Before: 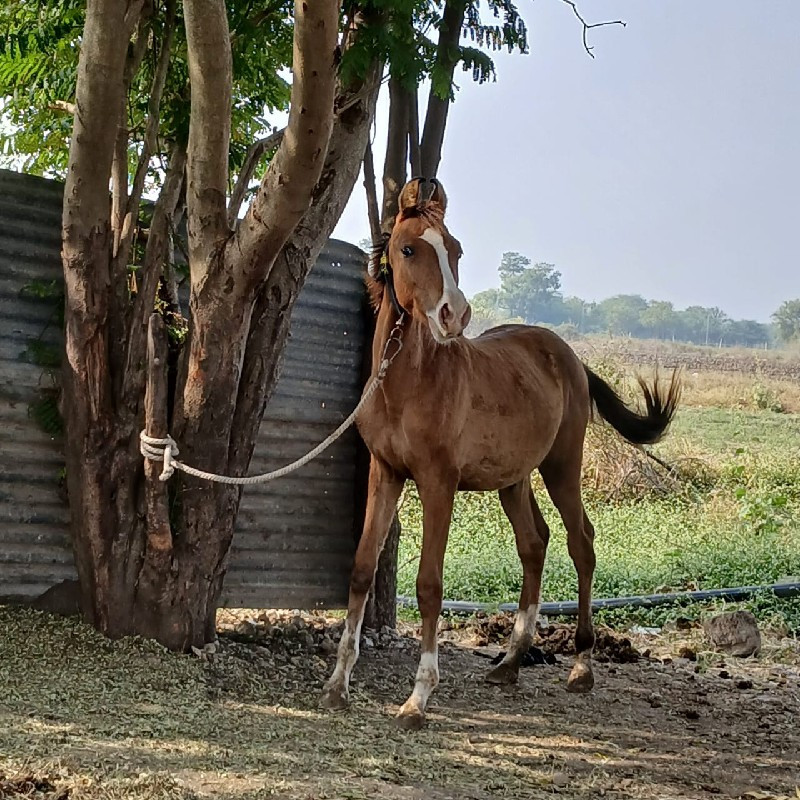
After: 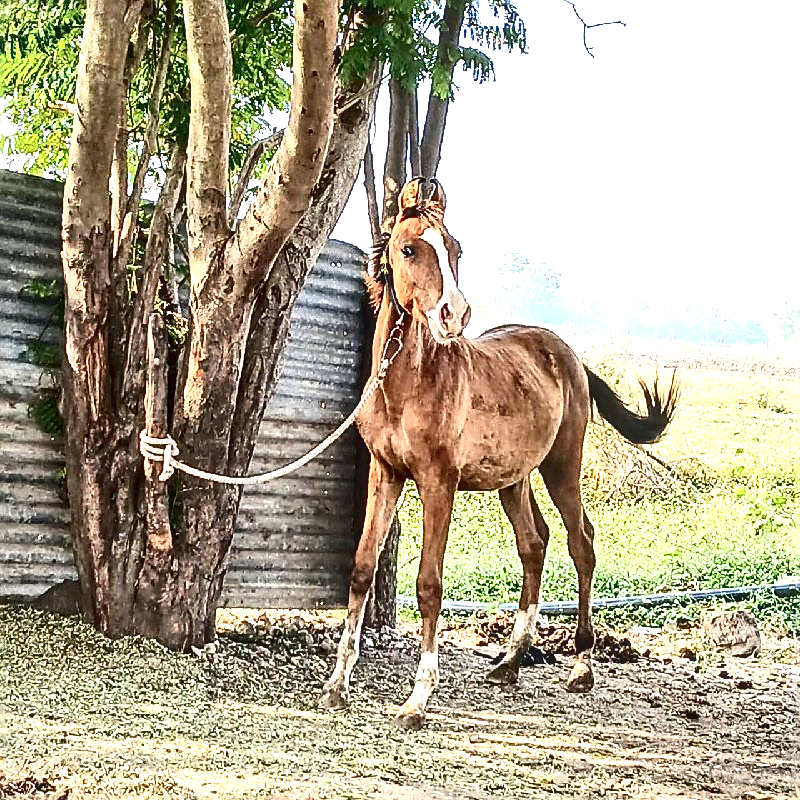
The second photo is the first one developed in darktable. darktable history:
vignetting: fall-off start 116.54%, fall-off radius 59.44%, unbound false
exposure: black level correction 0, exposure 2.089 EV, compensate exposure bias true, compensate highlight preservation false
contrast brightness saturation: contrast 0.299
color correction: highlights b* -0.029, saturation 0.982
local contrast: on, module defaults
sharpen: amount 0.747
